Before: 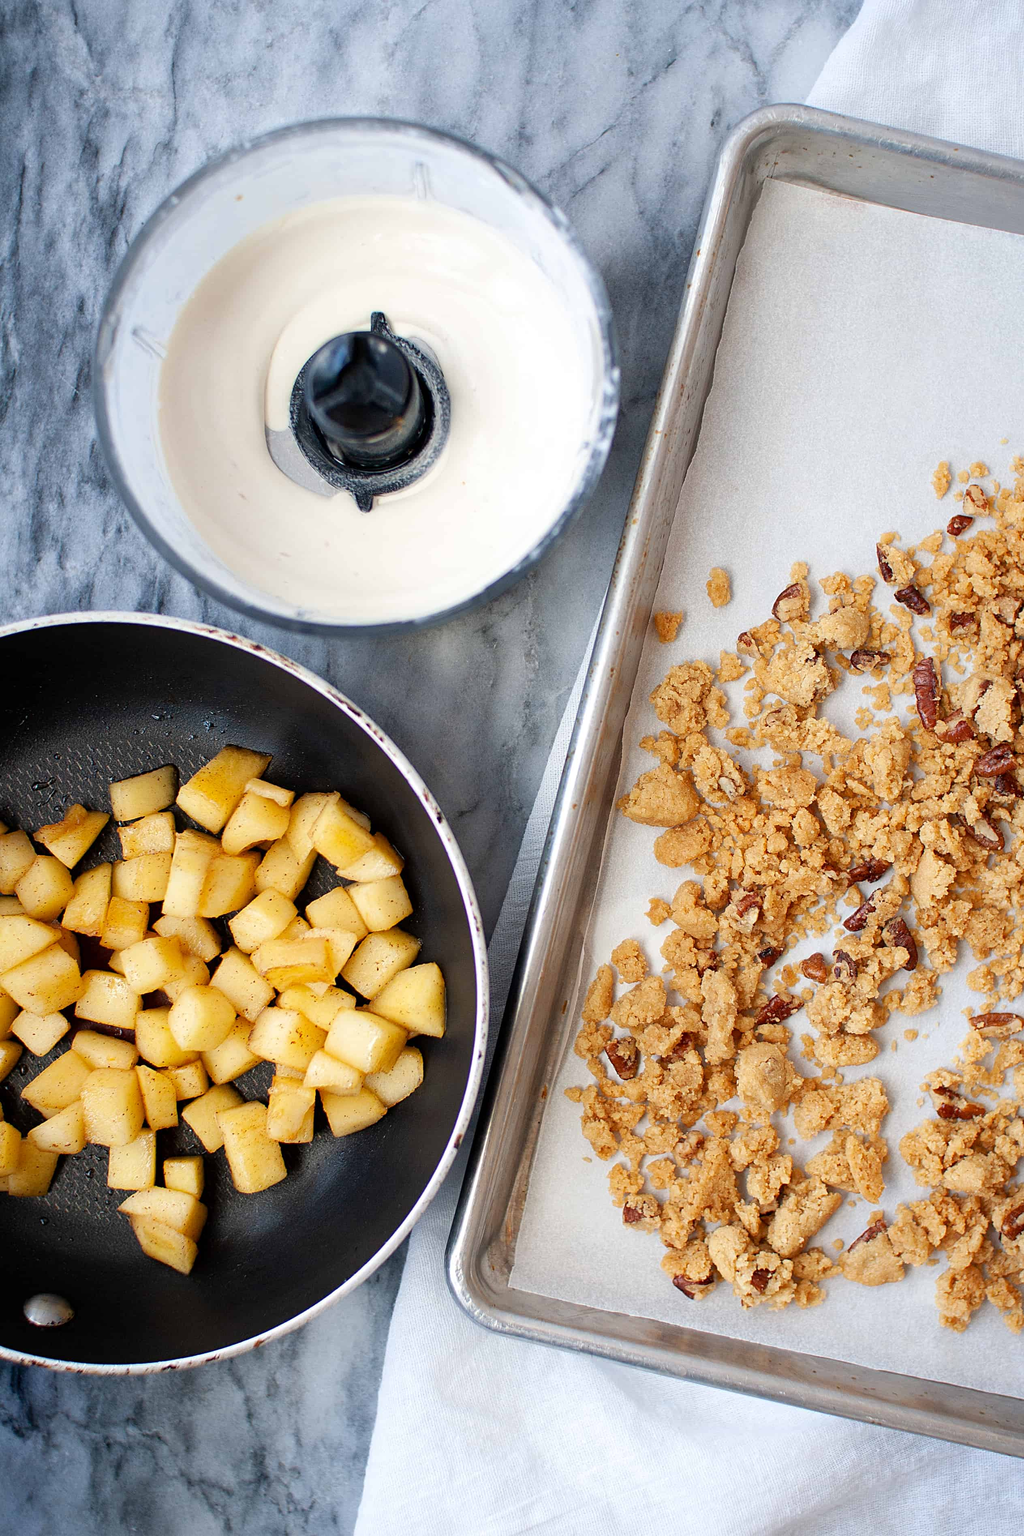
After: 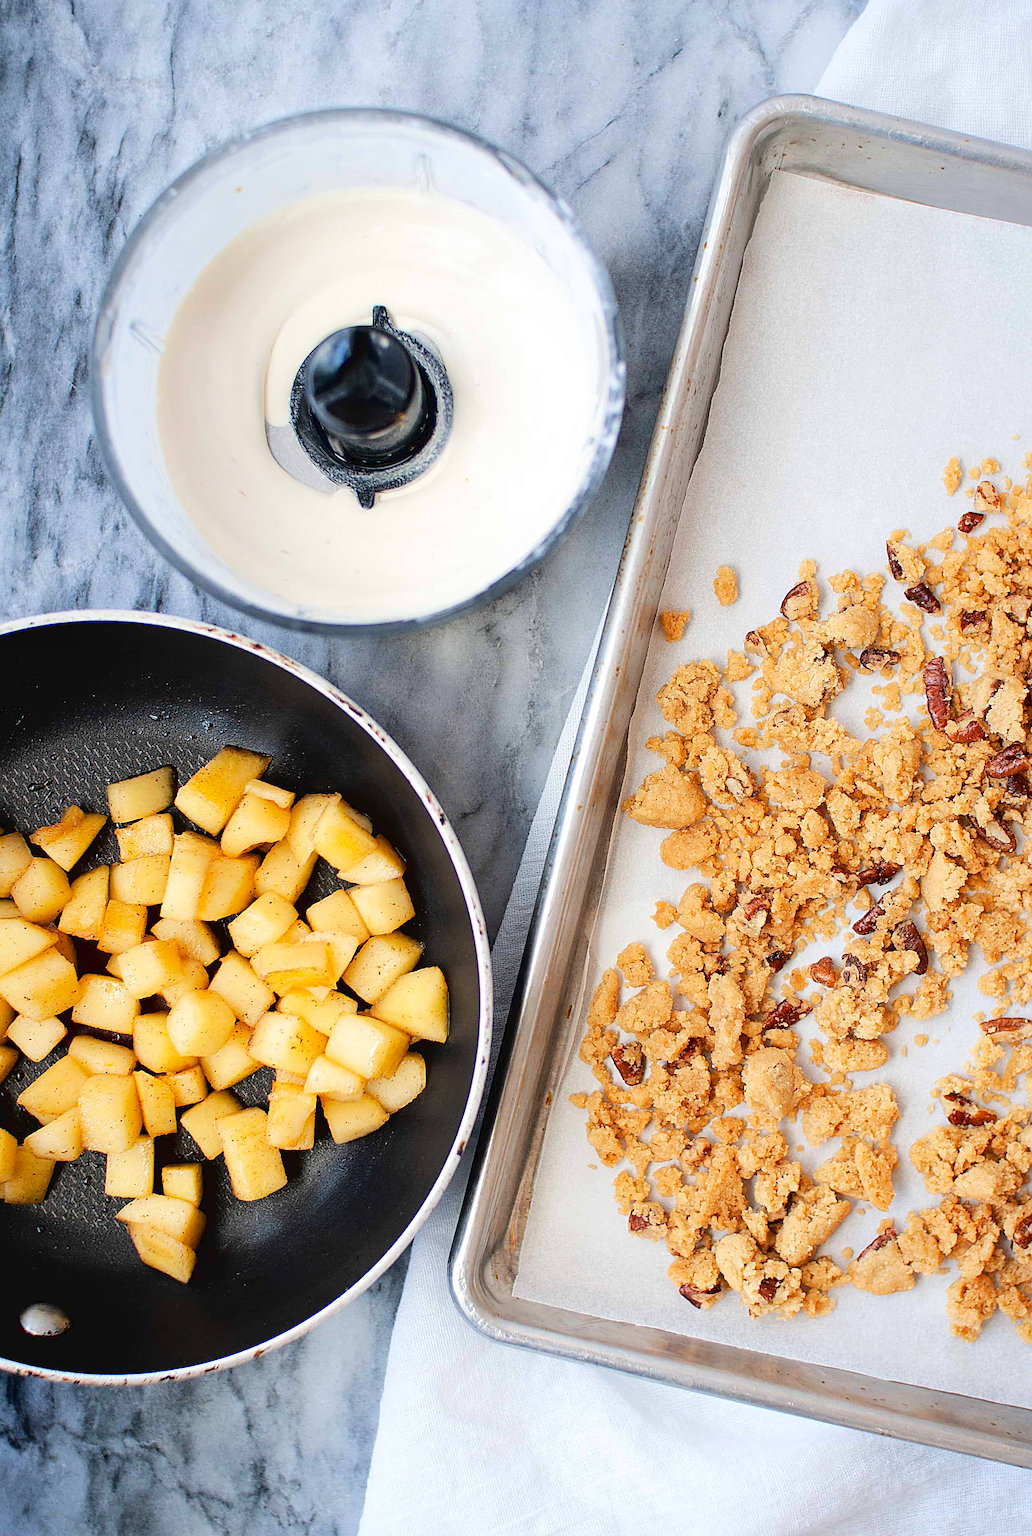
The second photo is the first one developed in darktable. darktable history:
crop: left 0.455%, top 0.752%, right 0.231%, bottom 0.797%
sharpen: on, module defaults
shadows and highlights: shadows 31.25, highlights 1.95, soften with gaussian
tone curve: curves: ch0 [(0, 0) (0.003, 0.035) (0.011, 0.035) (0.025, 0.035) (0.044, 0.046) (0.069, 0.063) (0.1, 0.084) (0.136, 0.123) (0.177, 0.174) (0.224, 0.232) (0.277, 0.304) (0.335, 0.387) (0.399, 0.476) (0.468, 0.566) (0.543, 0.639) (0.623, 0.714) (0.709, 0.776) (0.801, 0.851) (0.898, 0.921) (1, 1)], color space Lab, linked channels
